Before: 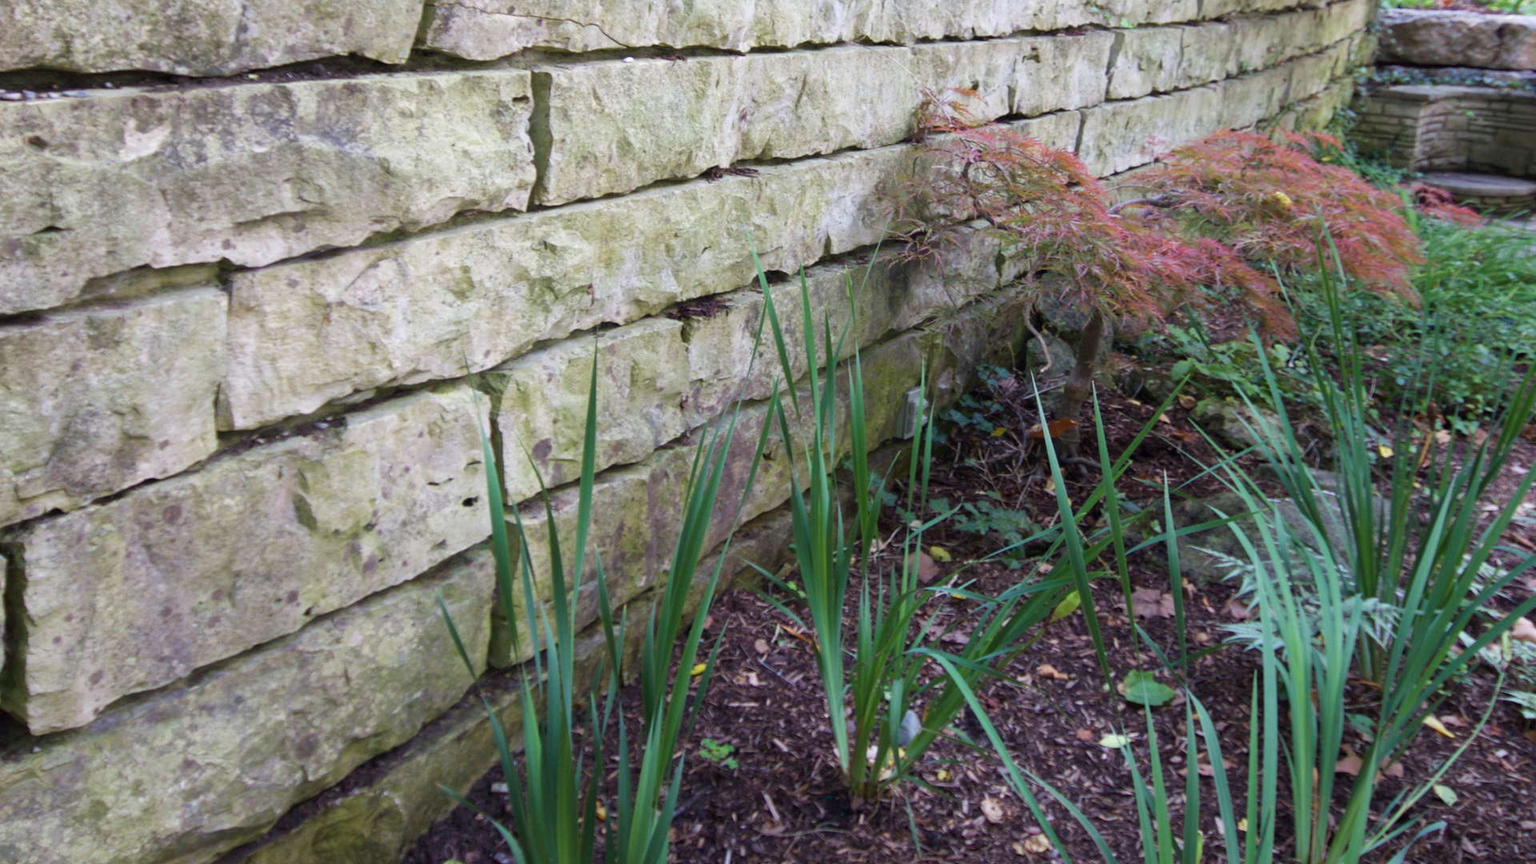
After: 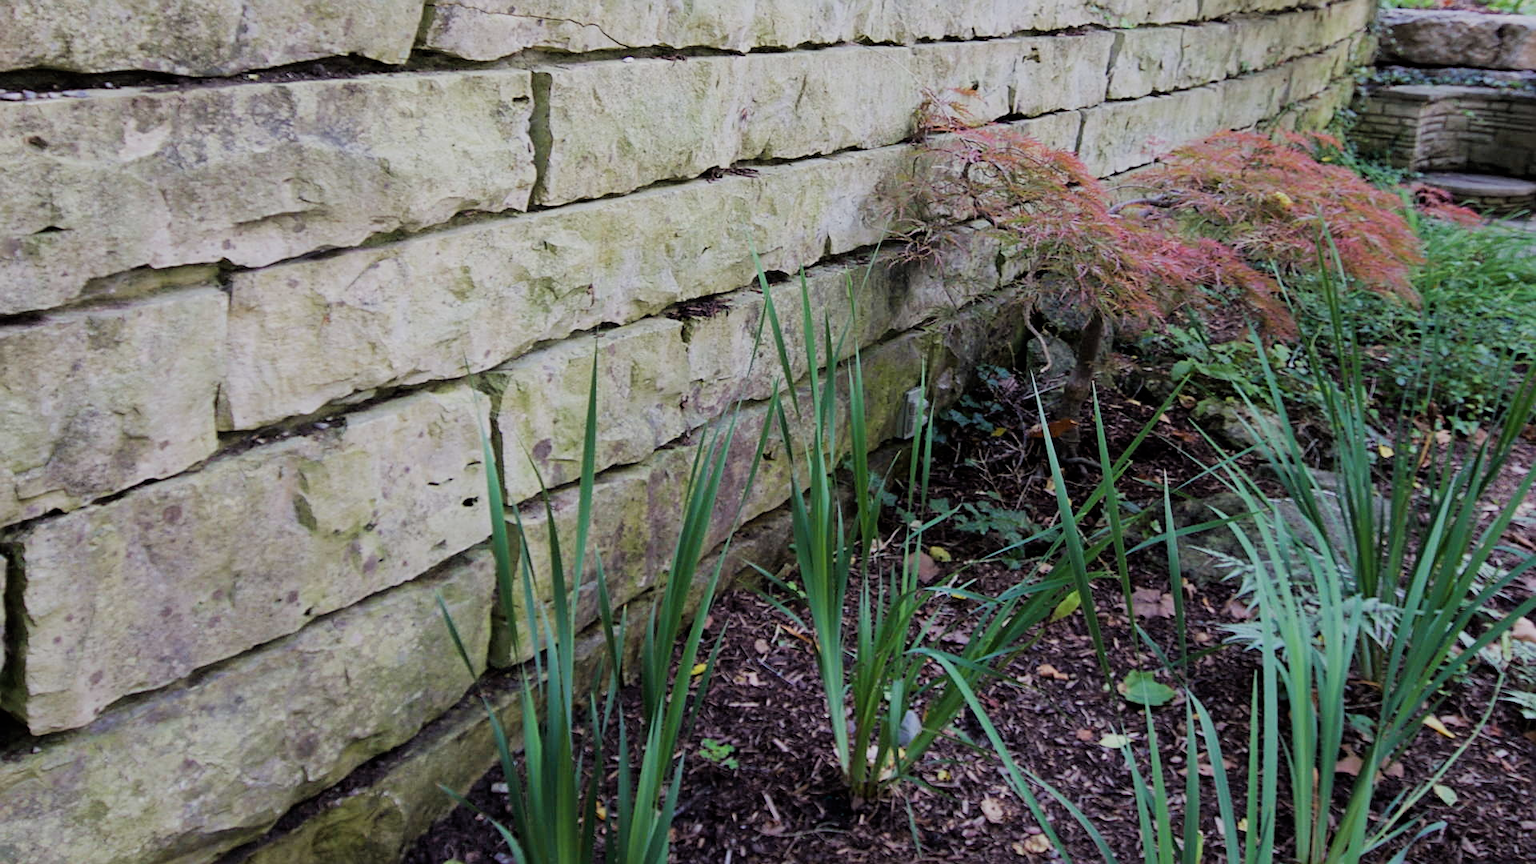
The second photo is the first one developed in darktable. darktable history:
sharpen: on, module defaults
filmic rgb: black relative exposure -9.35 EV, white relative exposure 6.75 EV, hardness 3.09, contrast 1.05
